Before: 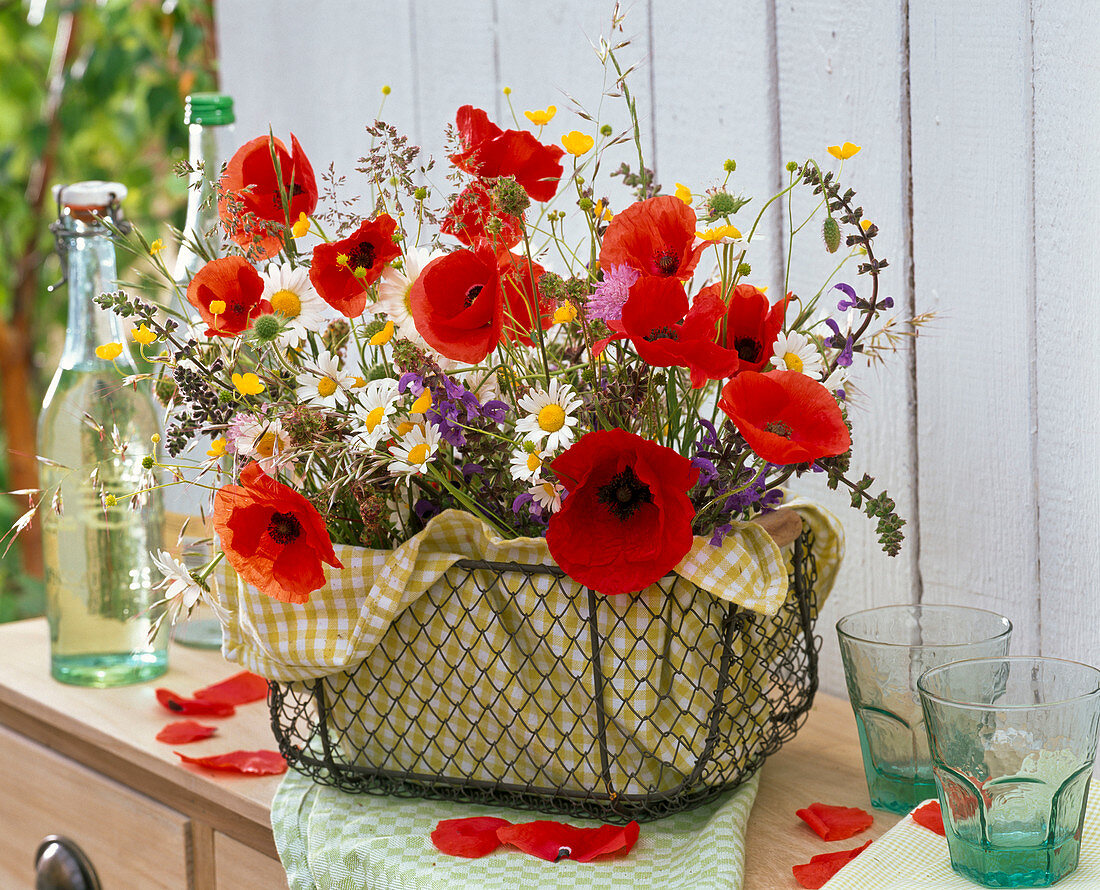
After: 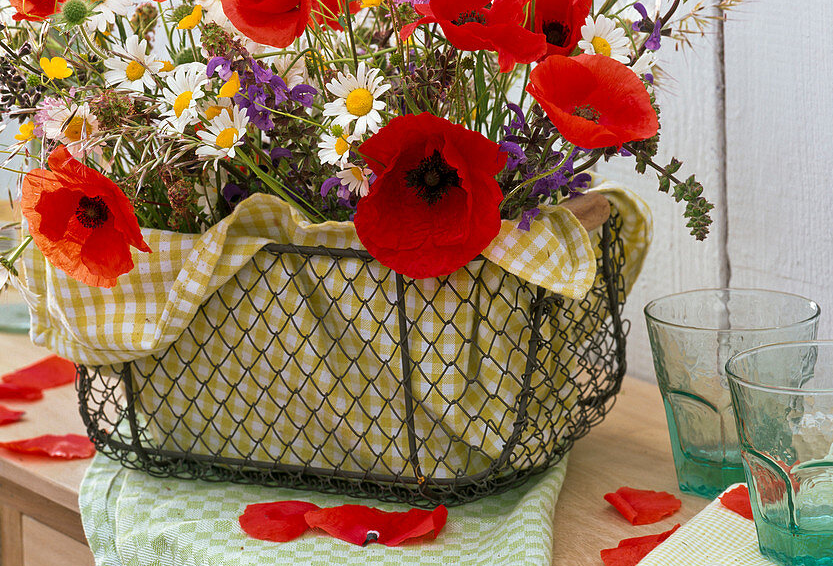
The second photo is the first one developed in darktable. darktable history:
levels: mode automatic, levels [0.116, 0.574, 1]
crop and rotate: left 17.462%, top 35.52%, right 6.804%, bottom 0.801%
